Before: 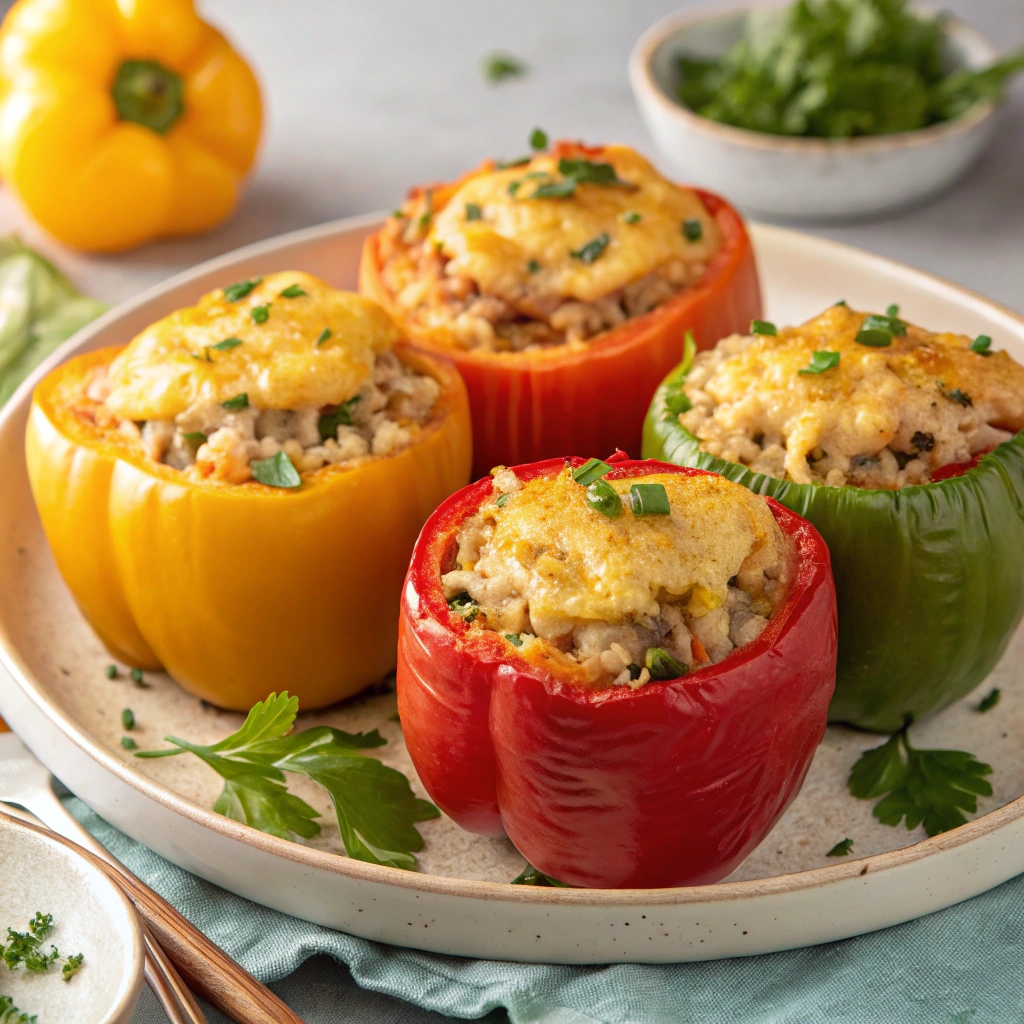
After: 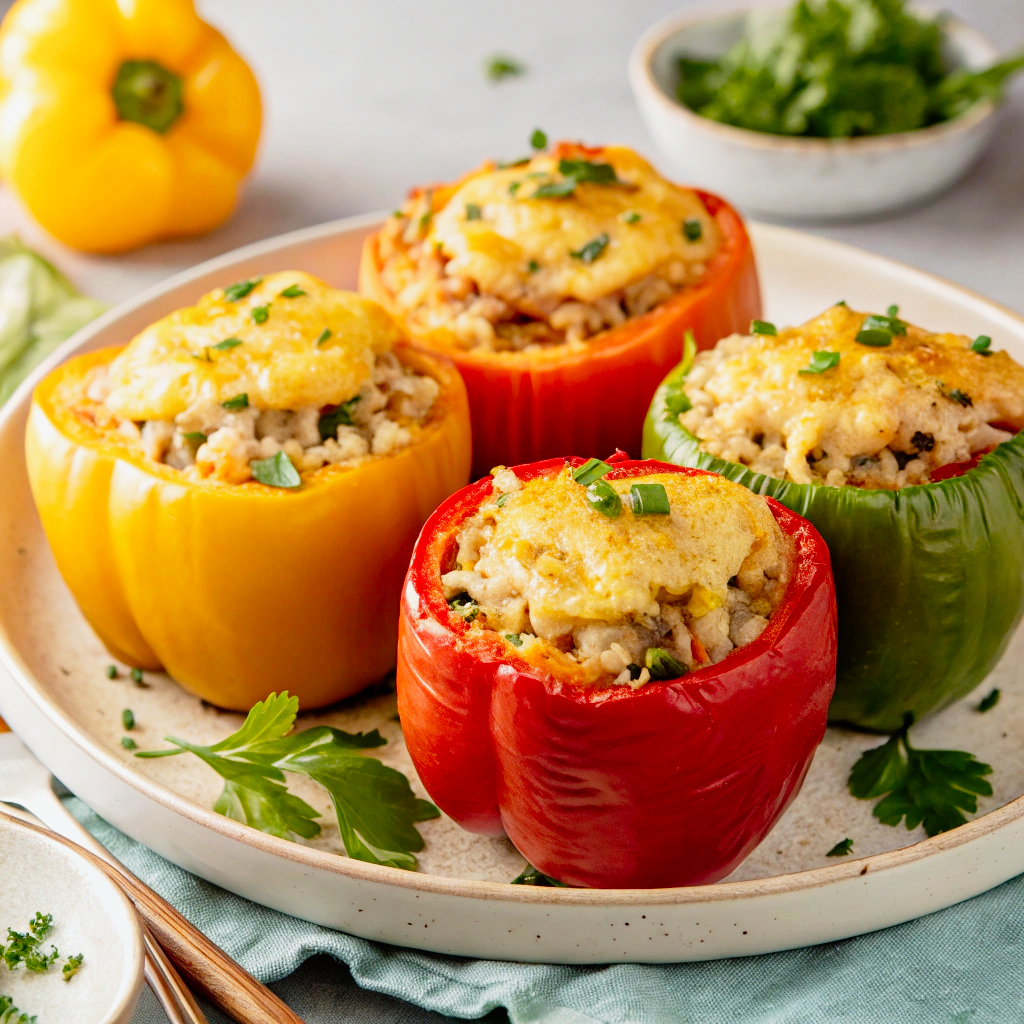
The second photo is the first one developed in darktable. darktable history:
tone curve: curves: ch0 [(0.017, 0) (0.122, 0.046) (0.295, 0.297) (0.449, 0.505) (0.559, 0.629) (0.729, 0.796) (0.879, 0.898) (1, 0.97)]; ch1 [(0, 0) (0.393, 0.4) (0.447, 0.447) (0.485, 0.497) (0.522, 0.503) (0.539, 0.52) (0.606, 0.6) (0.696, 0.679) (1, 1)]; ch2 [(0, 0) (0.369, 0.388) (0.449, 0.431) (0.499, 0.501) (0.516, 0.536) (0.604, 0.599) (0.741, 0.763) (1, 1)], preserve colors none
